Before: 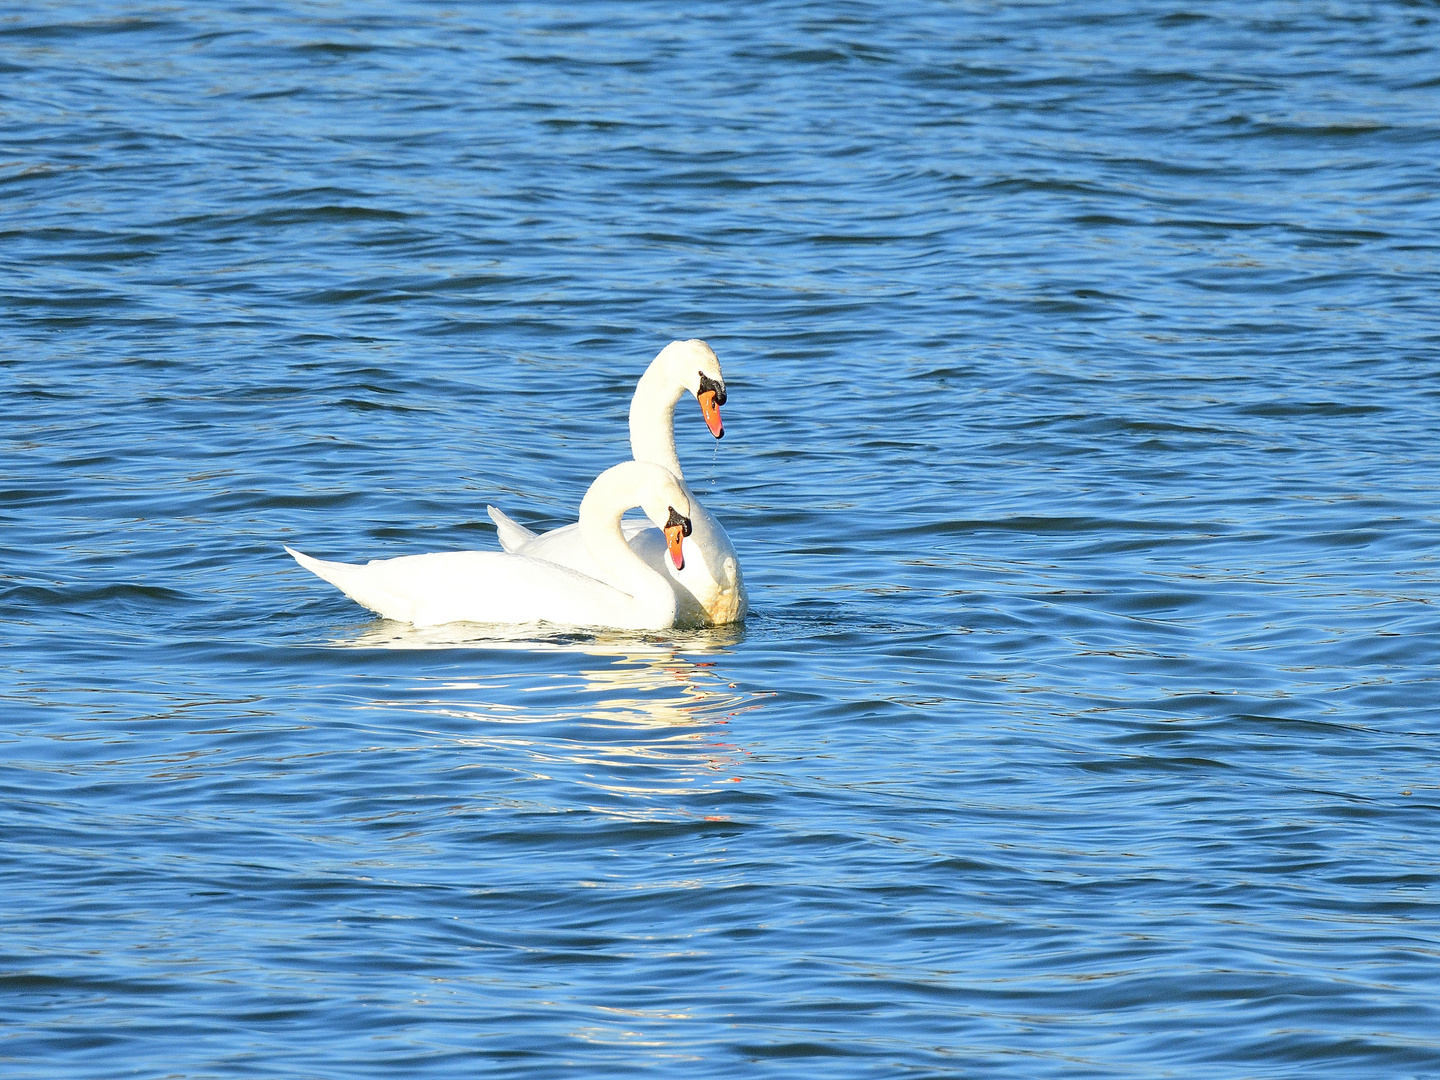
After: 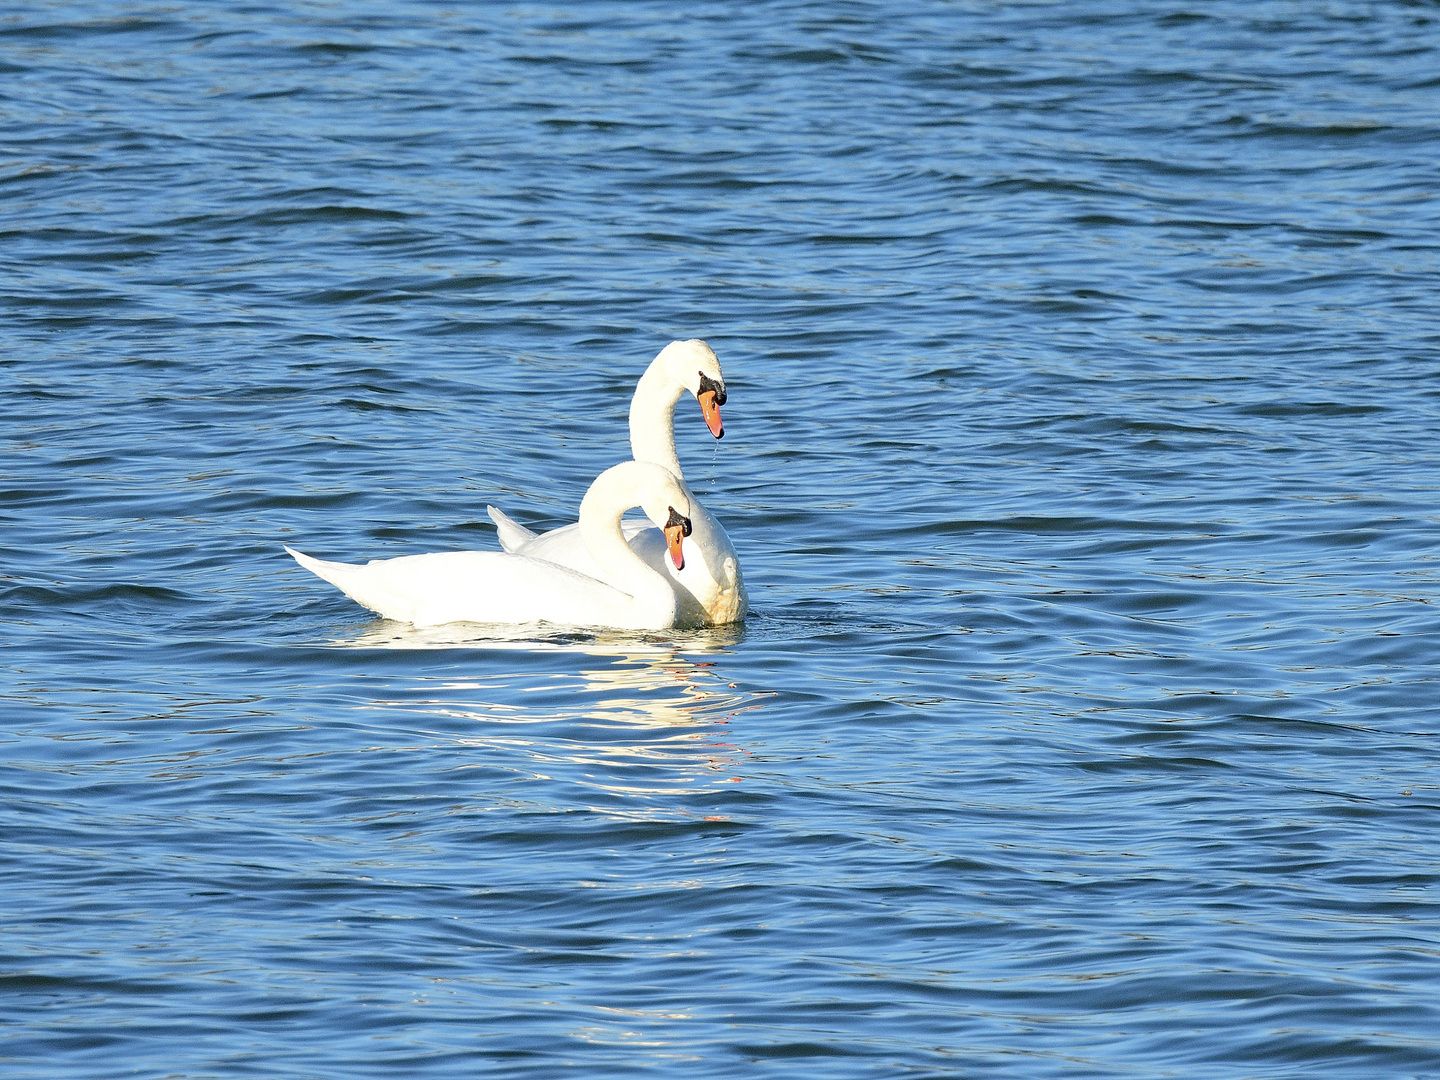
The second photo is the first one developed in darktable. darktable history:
color correction: saturation 0.8
haze removal: compatibility mode true, adaptive false
